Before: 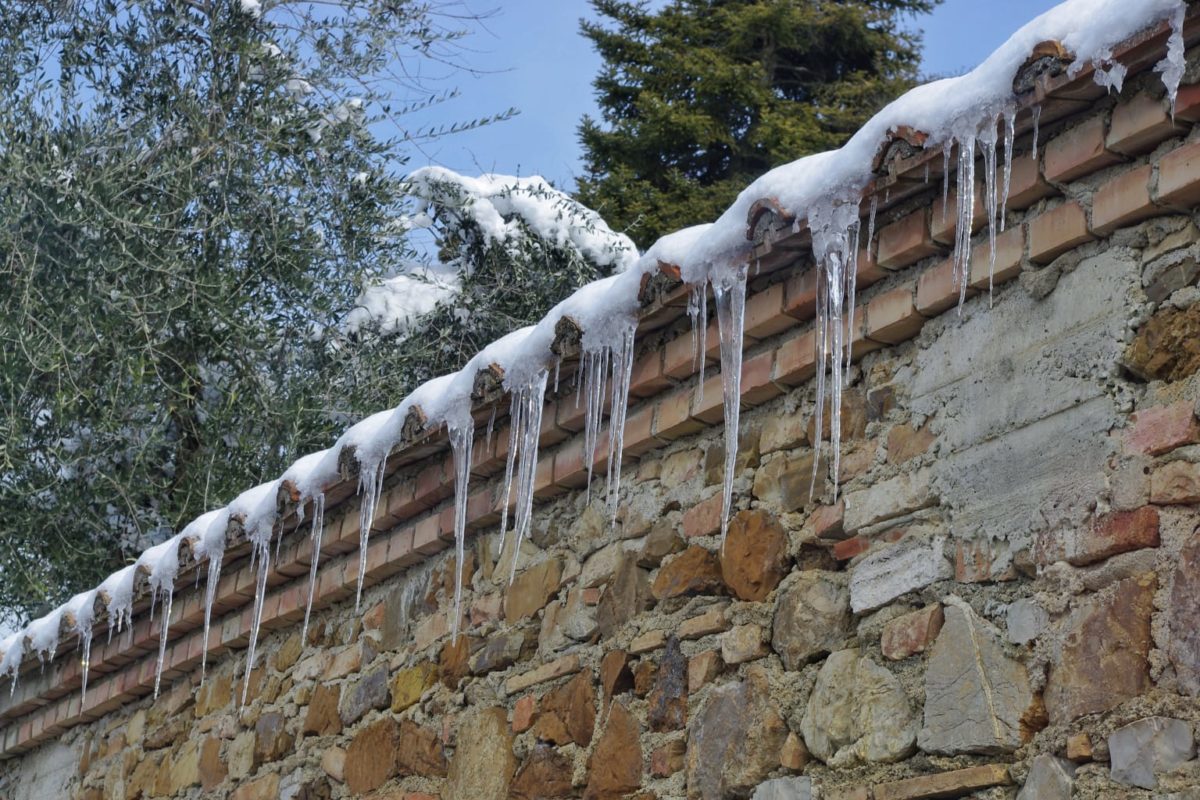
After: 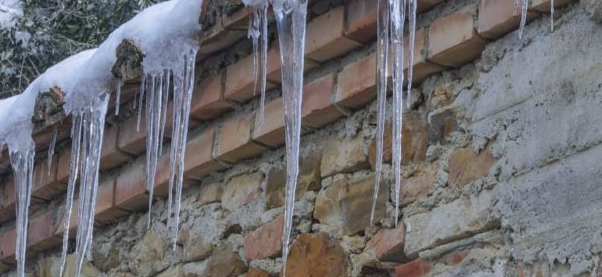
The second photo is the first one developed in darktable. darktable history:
crop: left 36.607%, top 34.735%, right 13.146%, bottom 30.611%
color calibration: illuminant as shot in camera, x 0.358, y 0.373, temperature 4628.91 K
local contrast: highlights 48%, shadows 0%, detail 100%
